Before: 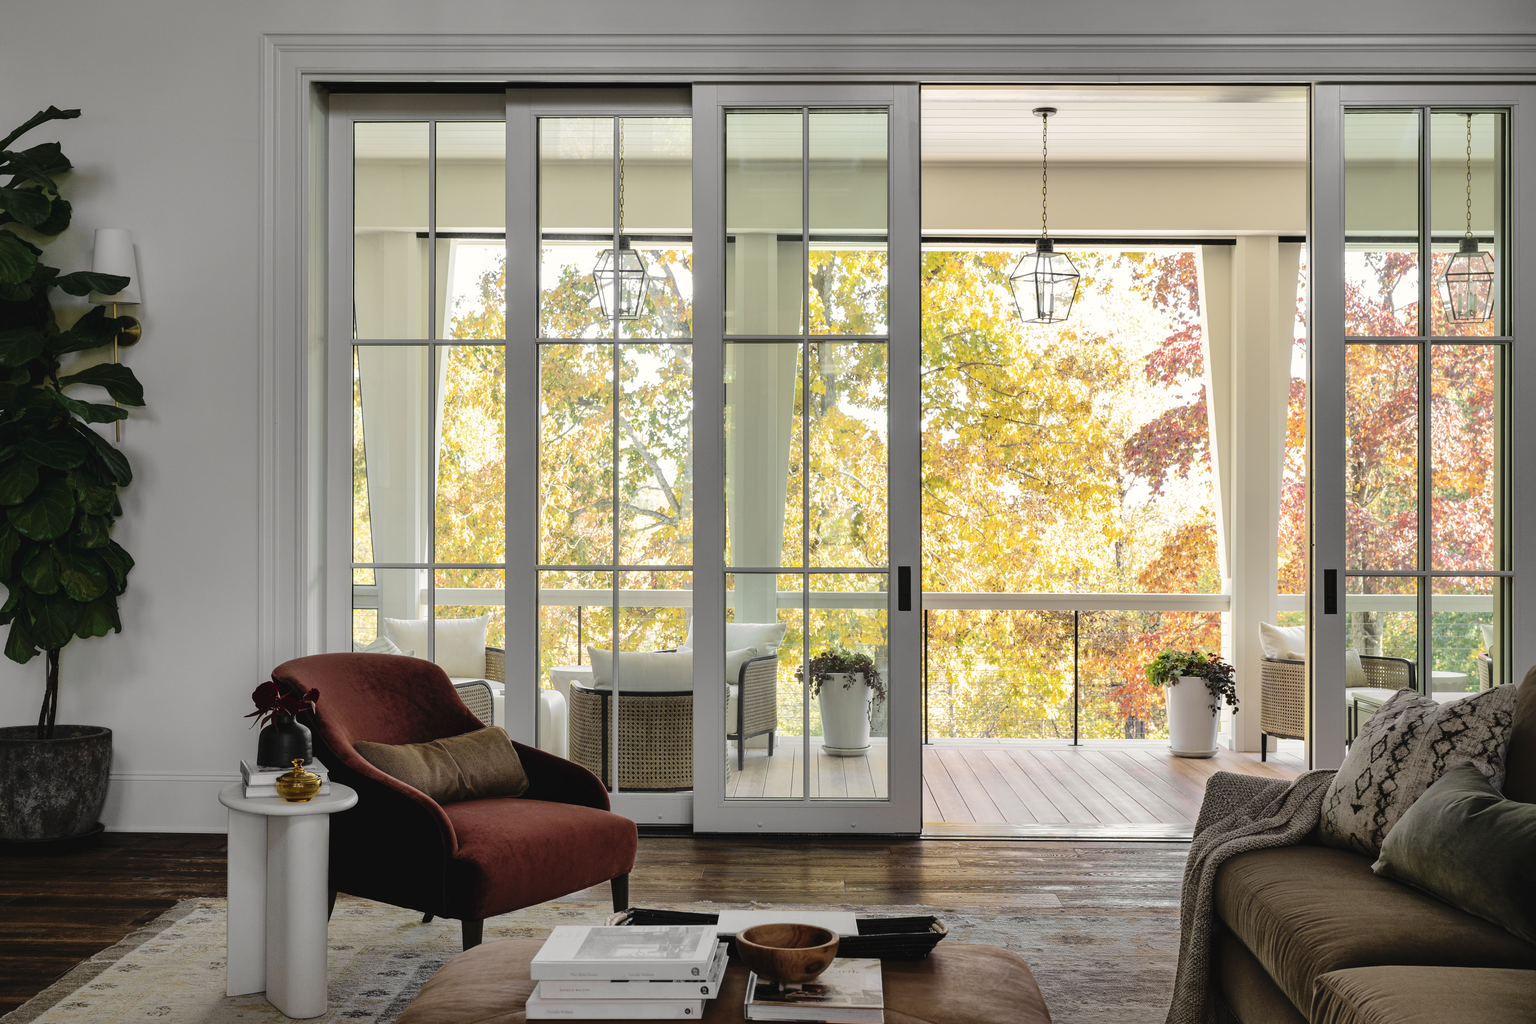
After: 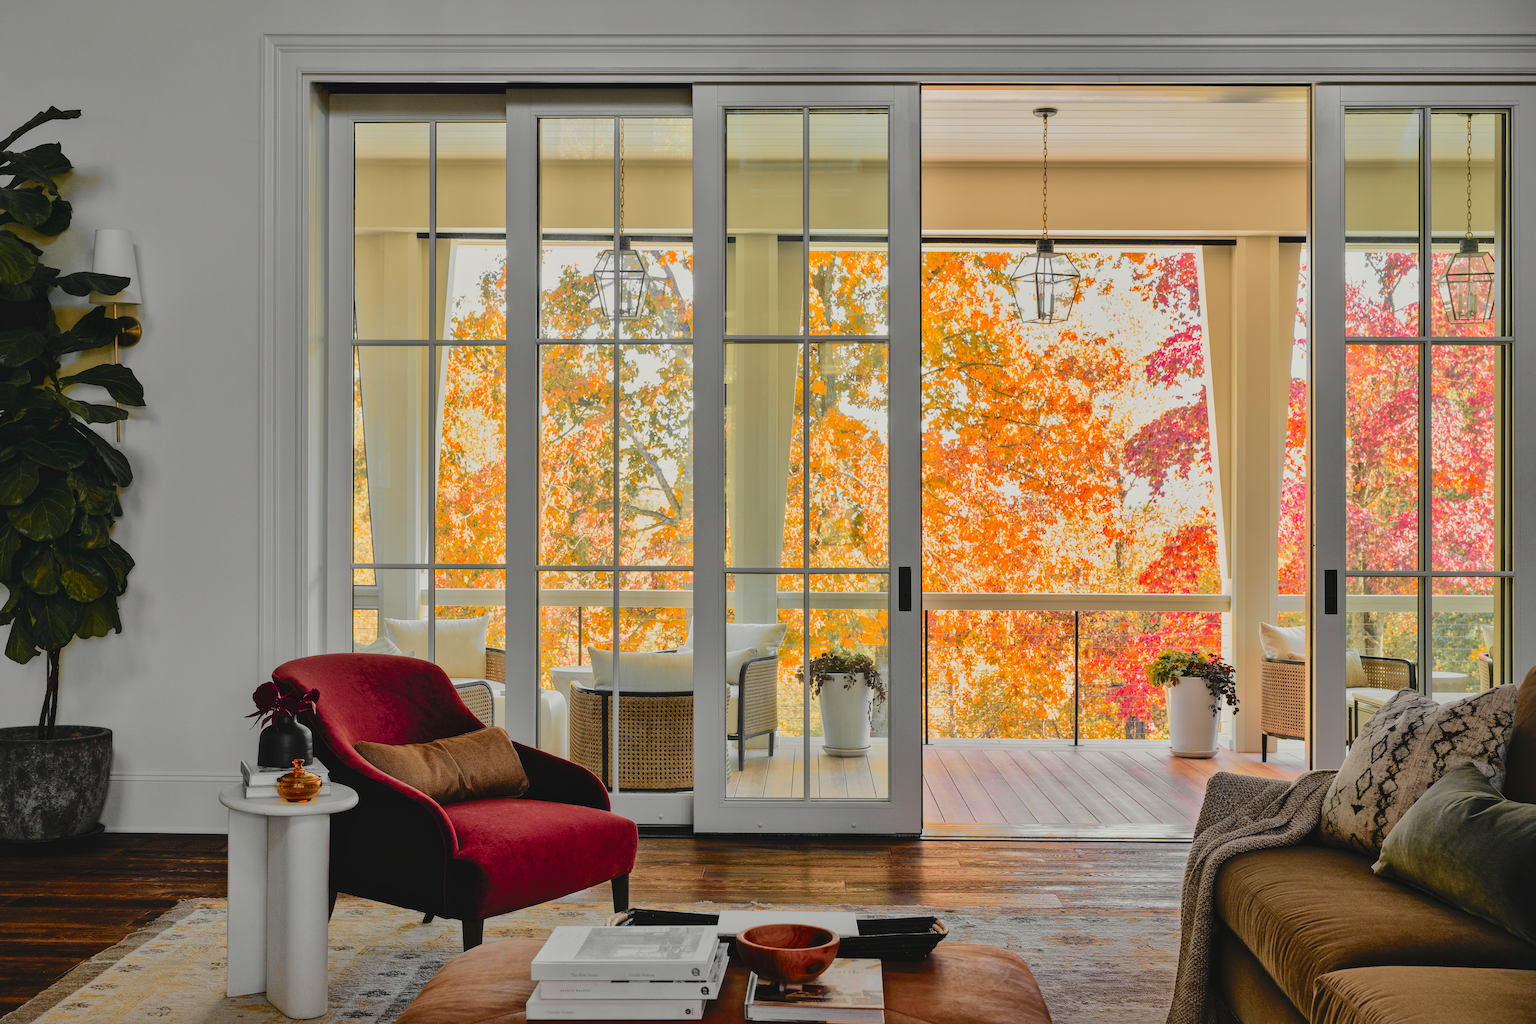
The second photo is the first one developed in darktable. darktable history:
color zones: curves: ch1 [(0.263, 0.53) (0.376, 0.287) (0.487, 0.512) (0.748, 0.547) (1, 0.513)]; ch2 [(0.262, 0.45) (0.751, 0.477)], mix 31.98%
shadows and highlights: shadows 40, highlights -60
tone curve: curves: ch0 [(0, 0.018) (0.036, 0.038) (0.15, 0.131) (0.27, 0.247) (0.528, 0.554) (0.761, 0.761) (1, 0.919)]; ch1 [(0, 0) (0.179, 0.173) (0.322, 0.32) (0.429, 0.431) (0.502, 0.5) (0.519, 0.522) (0.562, 0.588) (0.625, 0.67) (0.711, 0.745) (1, 1)]; ch2 [(0, 0) (0.29, 0.295) (0.404, 0.436) (0.497, 0.499) (0.521, 0.523) (0.561, 0.605) (0.657, 0.655) (0.712, 0.764) (1, 1)], color space Lab, independent channels, preserve colors none
